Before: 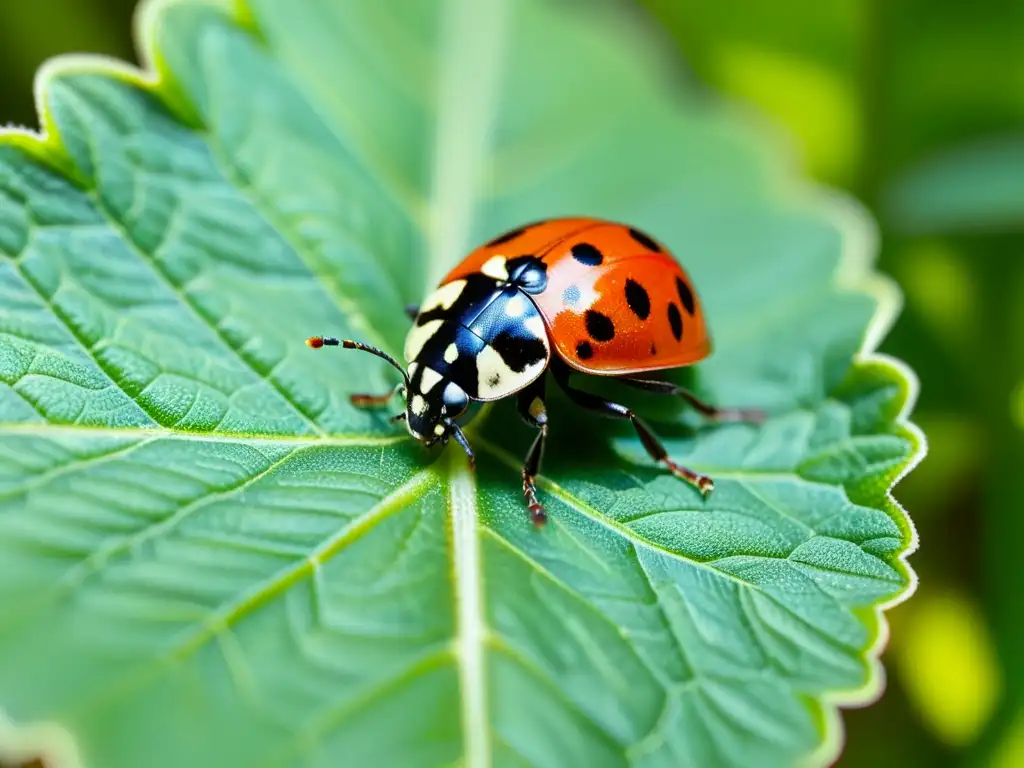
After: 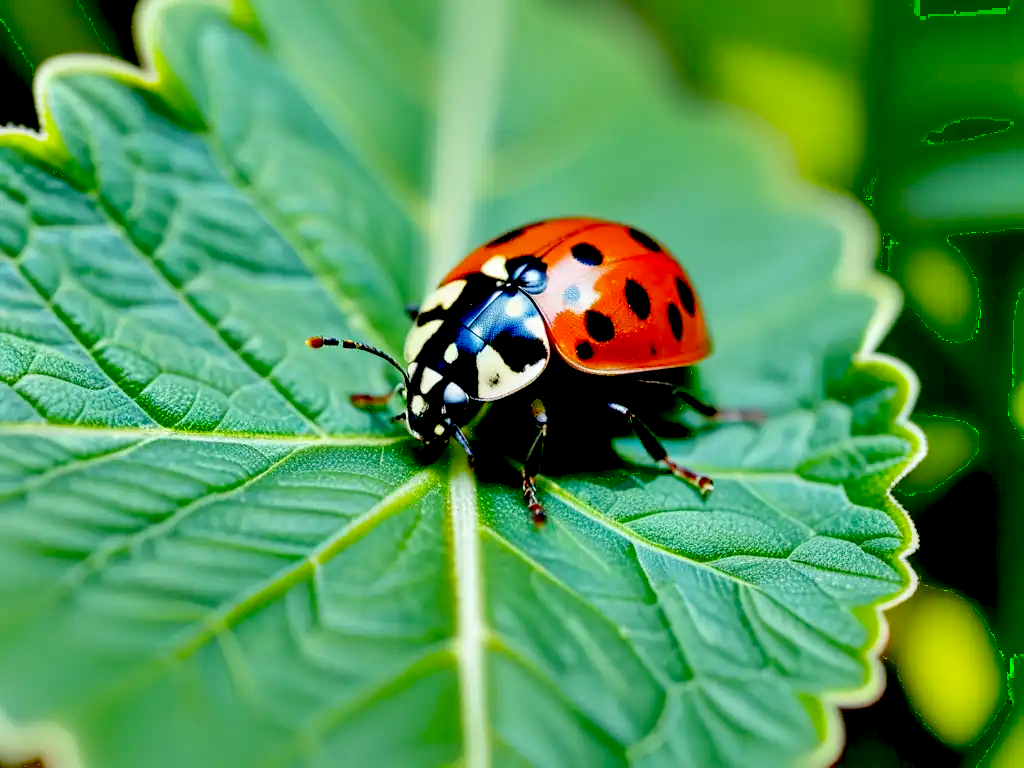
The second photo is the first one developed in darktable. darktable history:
shadows and highlights: shadows 59.98, highlights -60.34, shadows color adjustment 97.68%, soften with gaussian
exposure: black level correction 0.049, exposure 0.012 EV, compensate highlight preservation false
tone curve: curves: ch0 [(0, 0) (0.003, 0.032) (0.011, 0.034) (0.025, 0.039) (0.044, 0.055) (0.069, 0.078) (0.1, 0.111) (0.136, 0.147) (0.177, 0.191) (0.224, 0.238) (0.277, 0.291) (0.335, 0.35) (0.399, 0.41) (0.468, 0.48) (0.543, 0.547) (0.623, 0.621) (0.709, 0.699) (0.801, 0.789) (0.898, 0.884) (1, 1)]
tone equalizer: mask exposure compensation -0.515 EV
